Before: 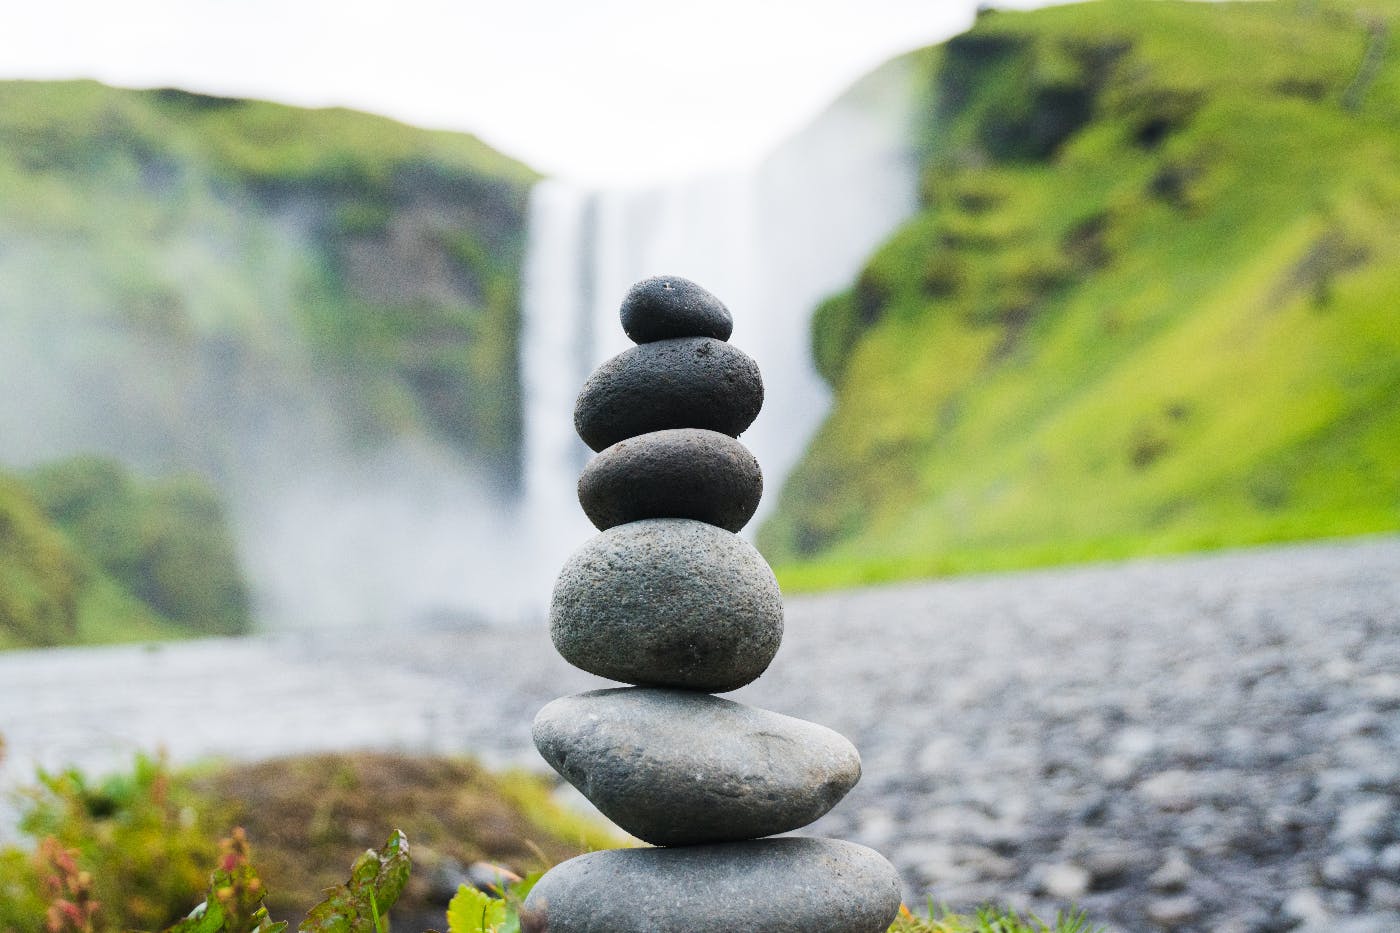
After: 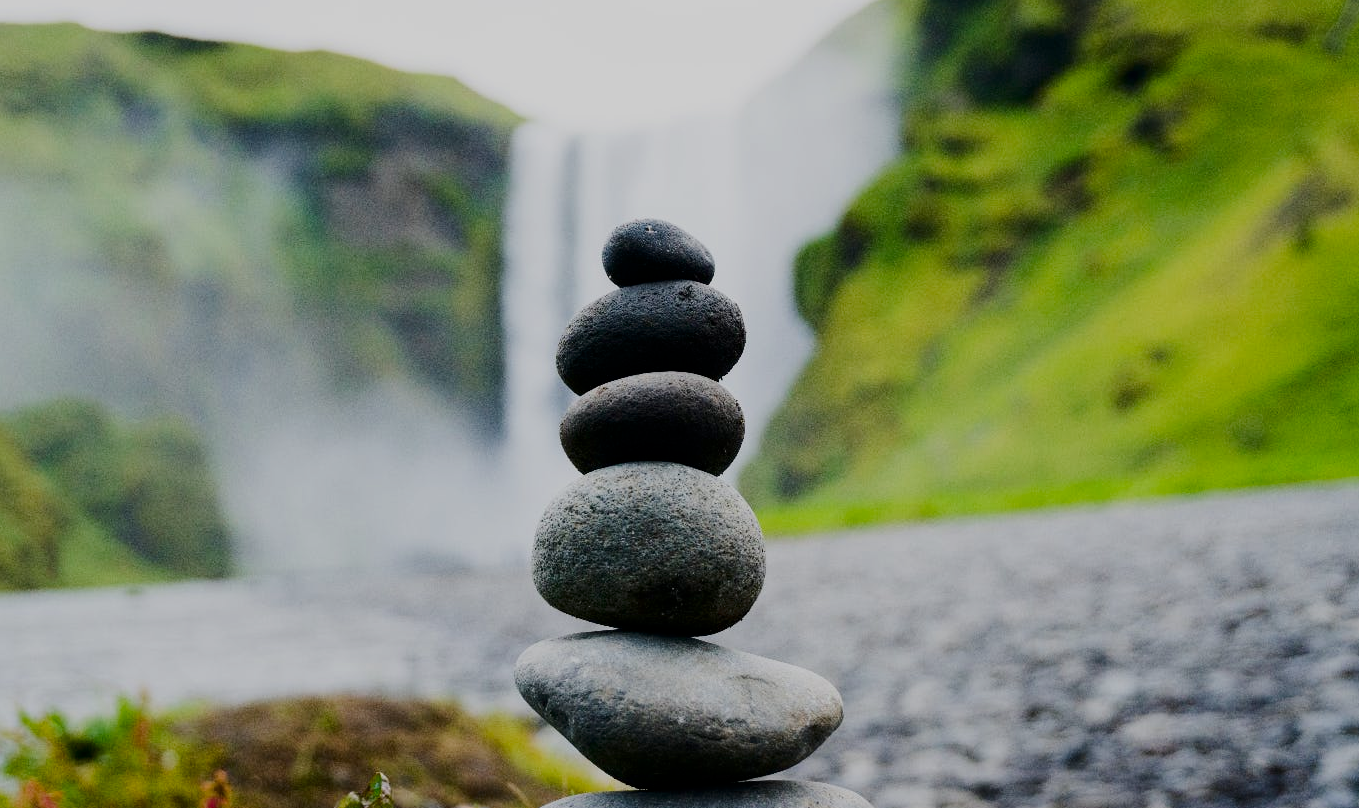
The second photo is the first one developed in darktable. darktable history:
crop: left 1.32%, top 6.177%, right 1.58%, bottom 7.18%
contrast brightness saturation: contrast 0.133, brightness -0.227, saturation 0.141
filmic rgb: black relative exposure -7.65 EV, white relative exposure 4.56 EV, hardness 3.61
